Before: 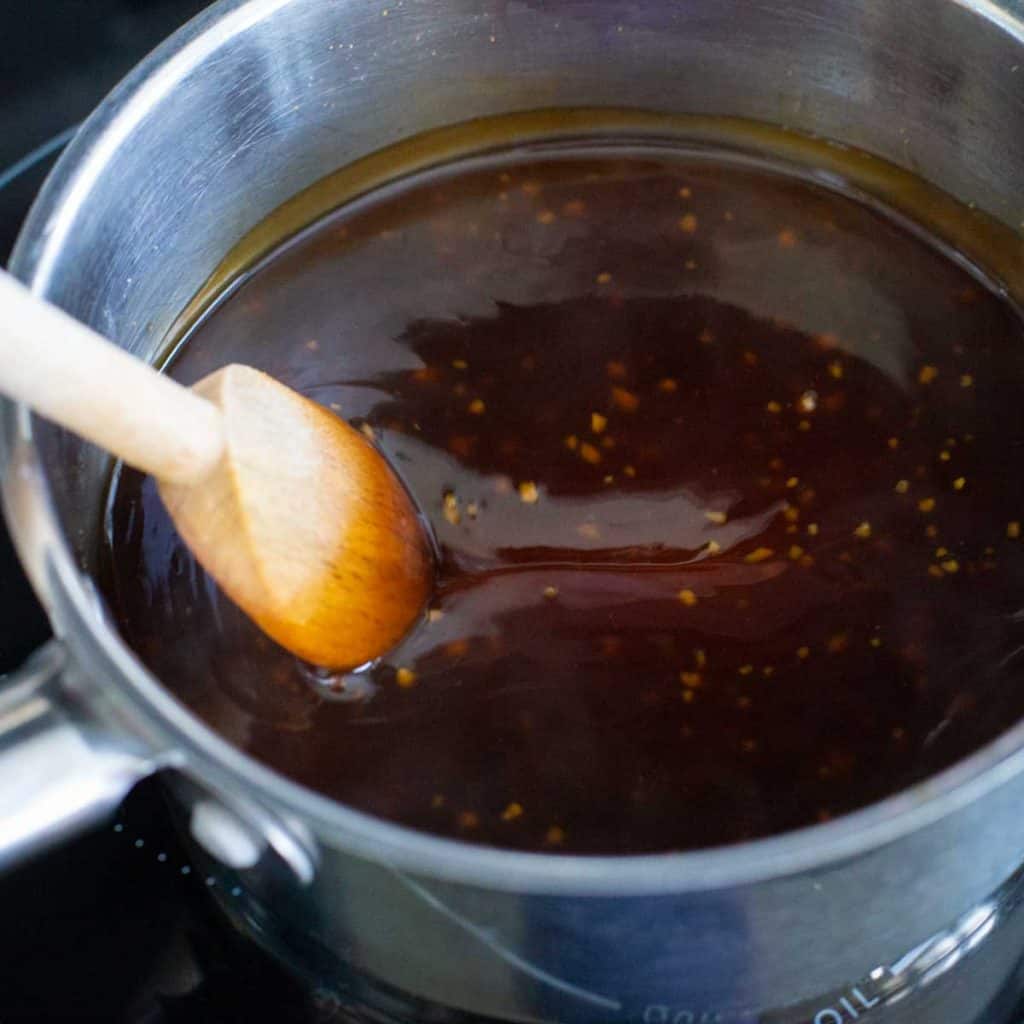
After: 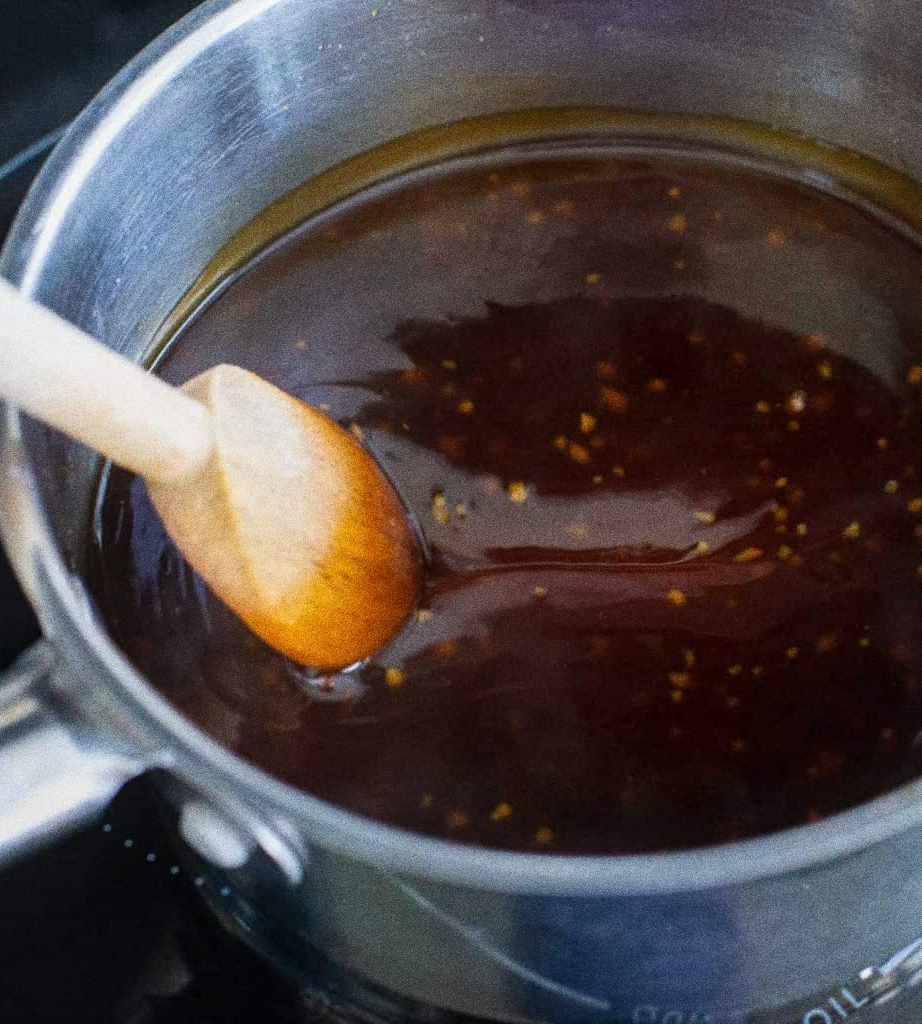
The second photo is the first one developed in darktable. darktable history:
local contrast: on, module defaults
exposure: exposure -0.064 EV, compensate highlight preservation false
grain: strength 49.07%
contrast equalizer: octaves 7, y [[0.6 ×6], [0.55 ×6], [0 ×6], [0 ×6], [0 ×6]], mix -0.3
crop and rotate: left 1.088%, right 8.807%
